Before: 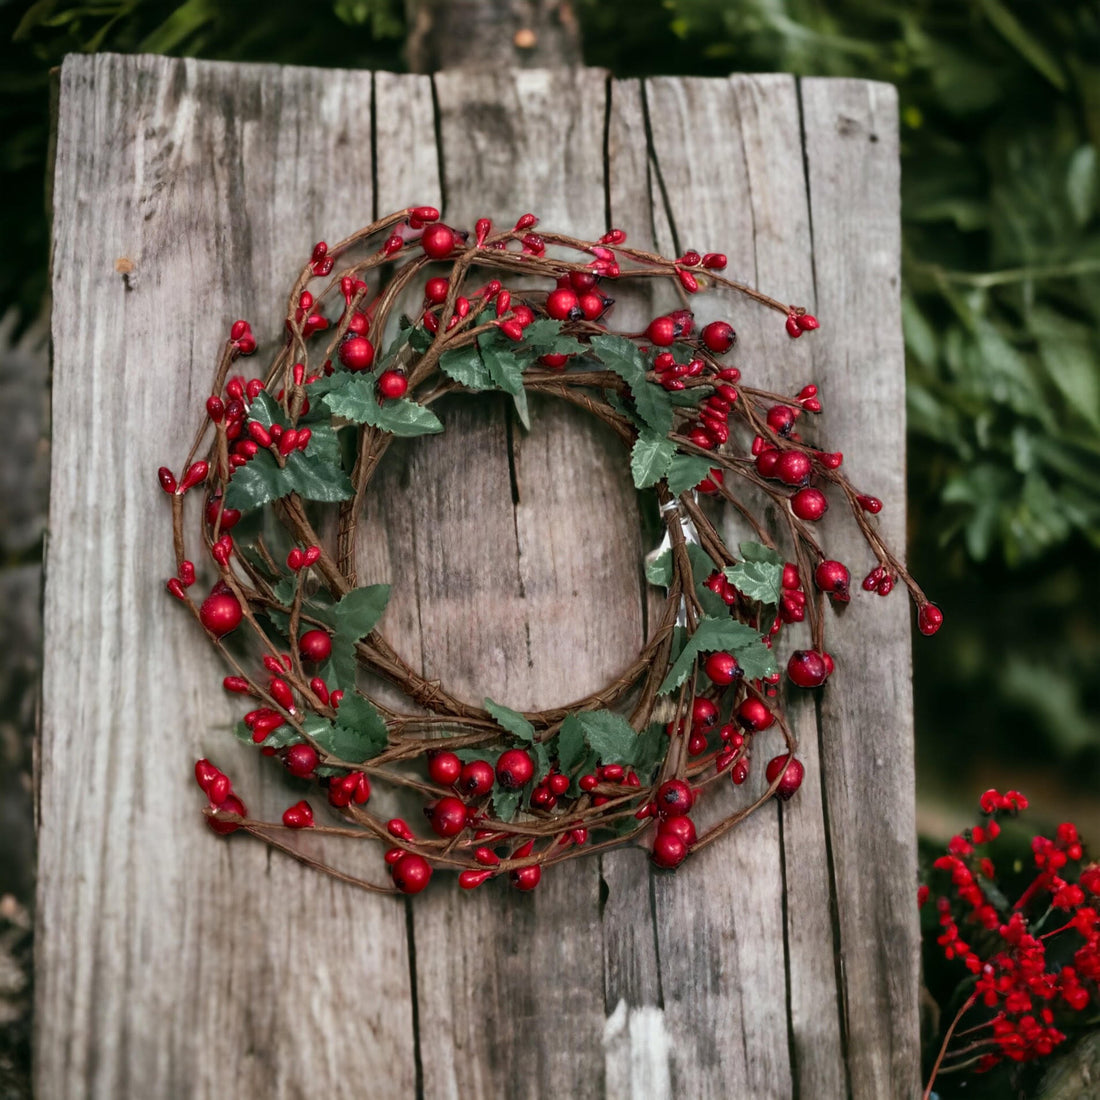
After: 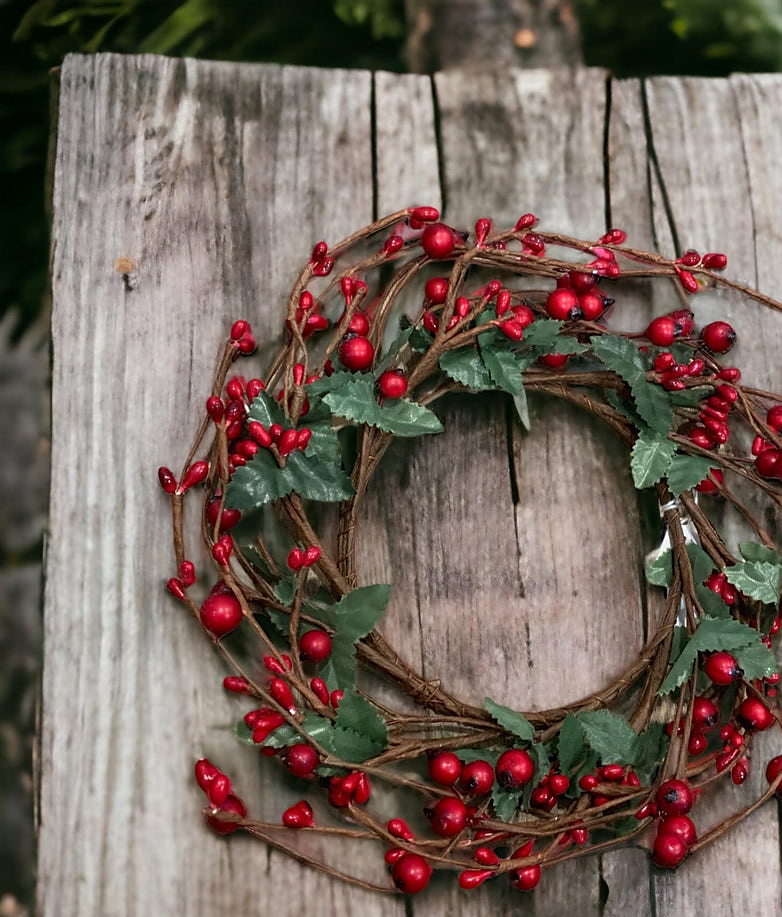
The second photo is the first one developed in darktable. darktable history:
sharpen: radius 1.559, amount 0.373, threshold 1.271
tone equalizer: on, module defaults
crop: right 28.885%, bottom 16.626%
